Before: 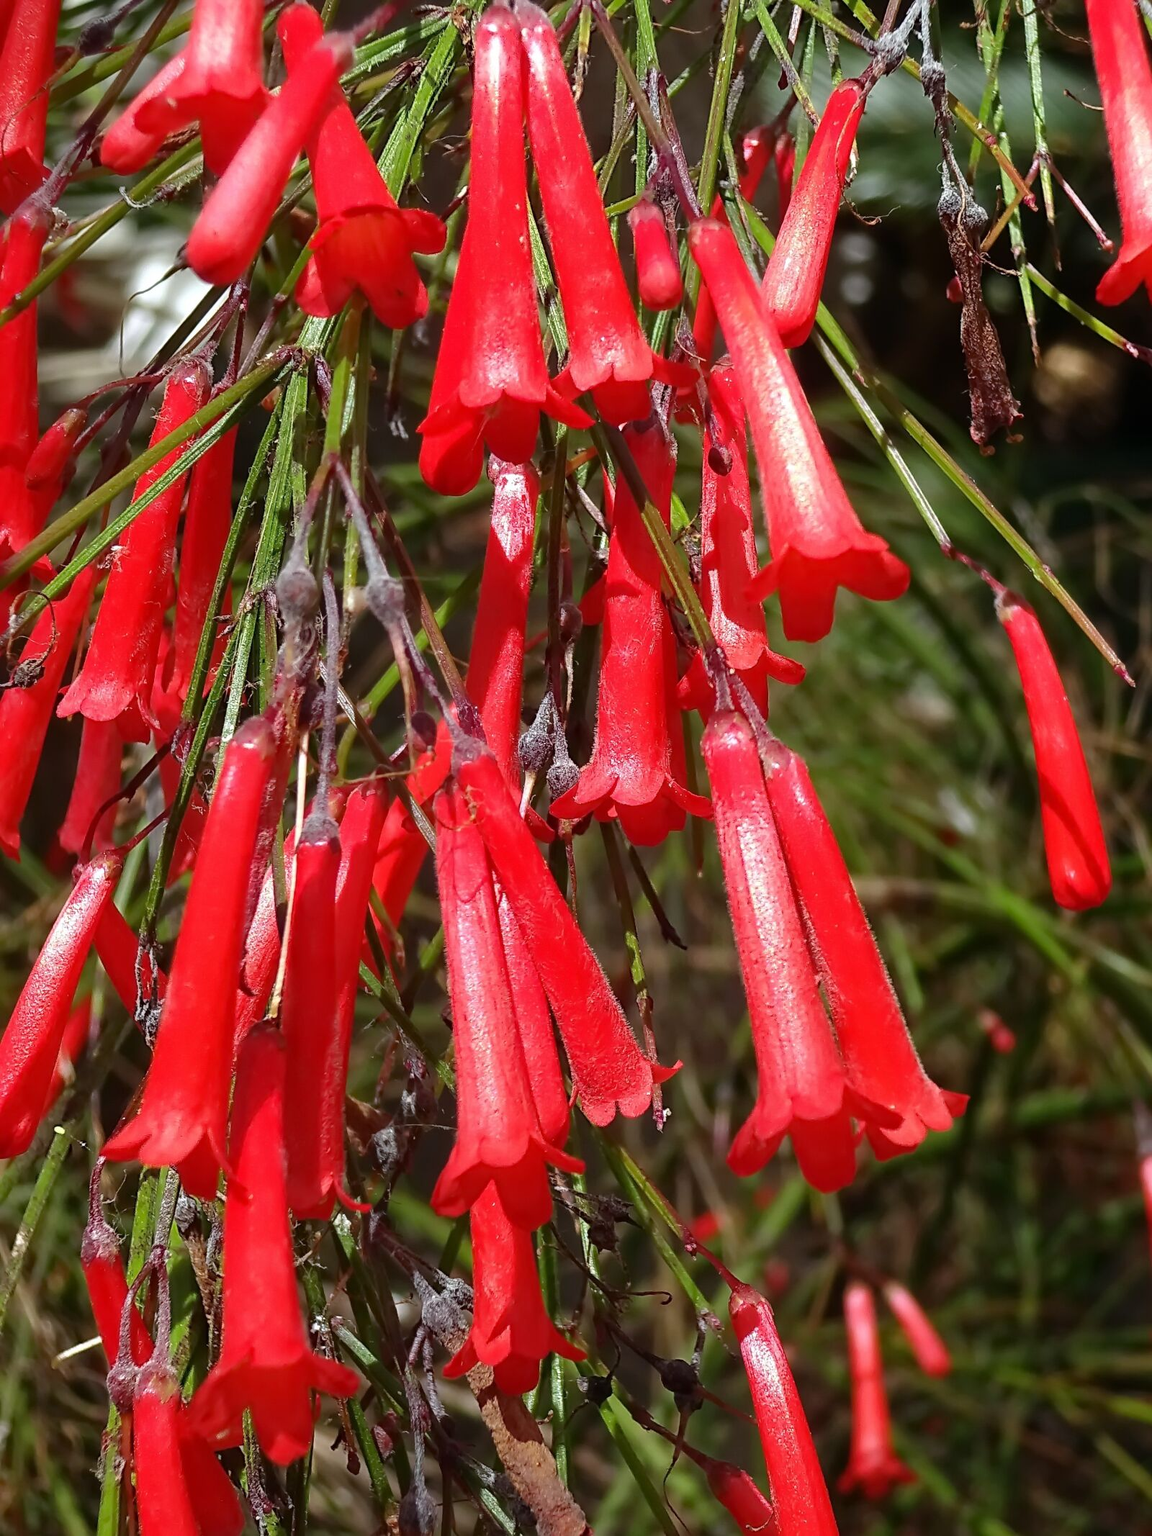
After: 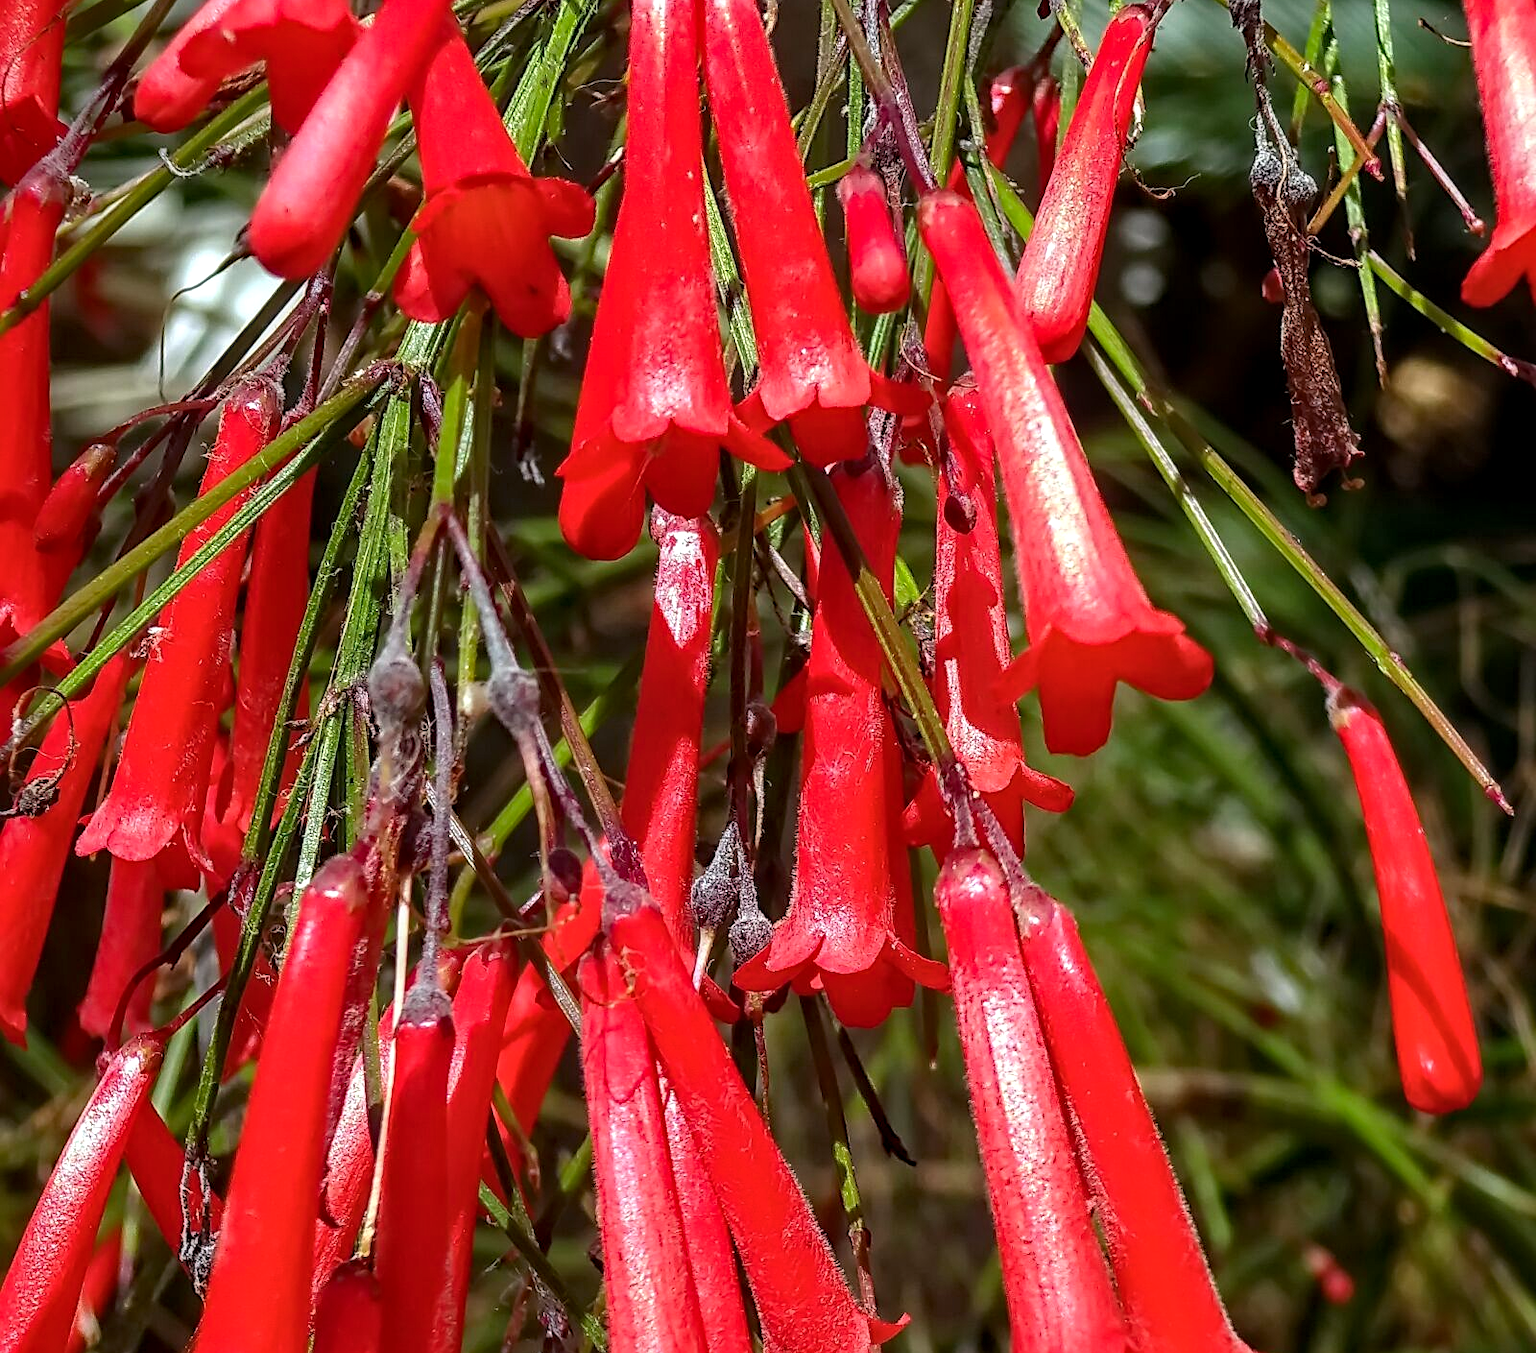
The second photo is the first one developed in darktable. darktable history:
sharpen: radius 1.315, amount 0.289, threshold 0.247
color balance rgb: perceptual saturation grading › global saturation 0.742%, global vibrance 20%
haze removal: compatibility mode true, adaptive false
local contrast: detail 130%
crop and rotate: top 4.931%, bottom 28.986%
exposure: exposure 0.014 EV, compensate highlight preservation false
